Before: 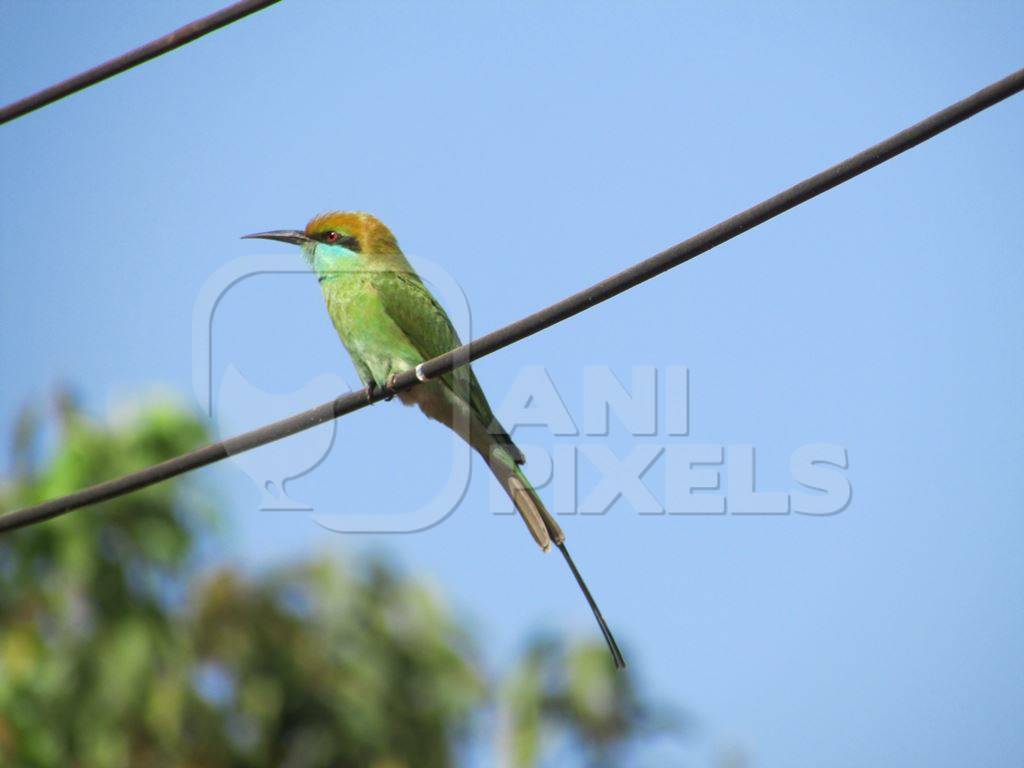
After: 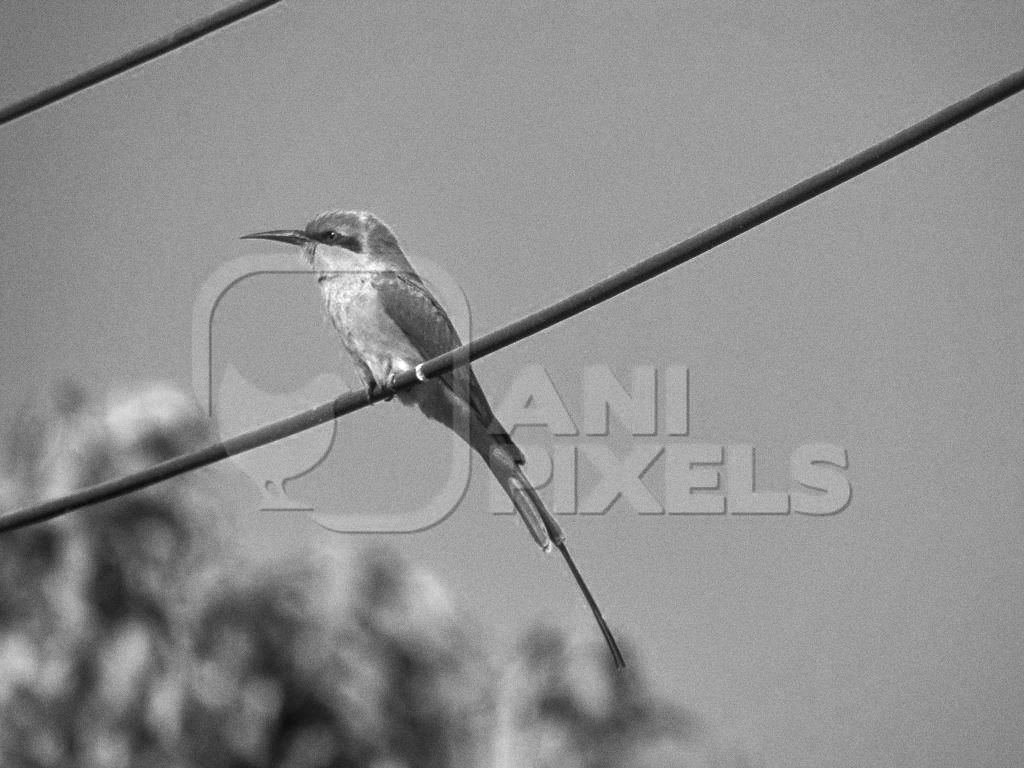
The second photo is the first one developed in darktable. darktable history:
local contrast: mode bilateral grid, contrast 20, coarseness 50, detail 171%, midtone range 0.2
exposure: exposure 0.161 EV, compensate highlight preservation false
grain: coarseness 0.09 ISO
color zones: curves: ch0 [(0.002, 0.593) (0.143, 0.417) (0.285, 0.541) (0.455, 0.289) (0.608, 0.327) (0.727, 0.283) (0.869, 0.571) (1, 0.603)]; ch1 [(0, 0) (0.143, 0) (0.286, 0) (0.429, 0) (0.571, 0) (0.714, 0) (0.857, 0)]
